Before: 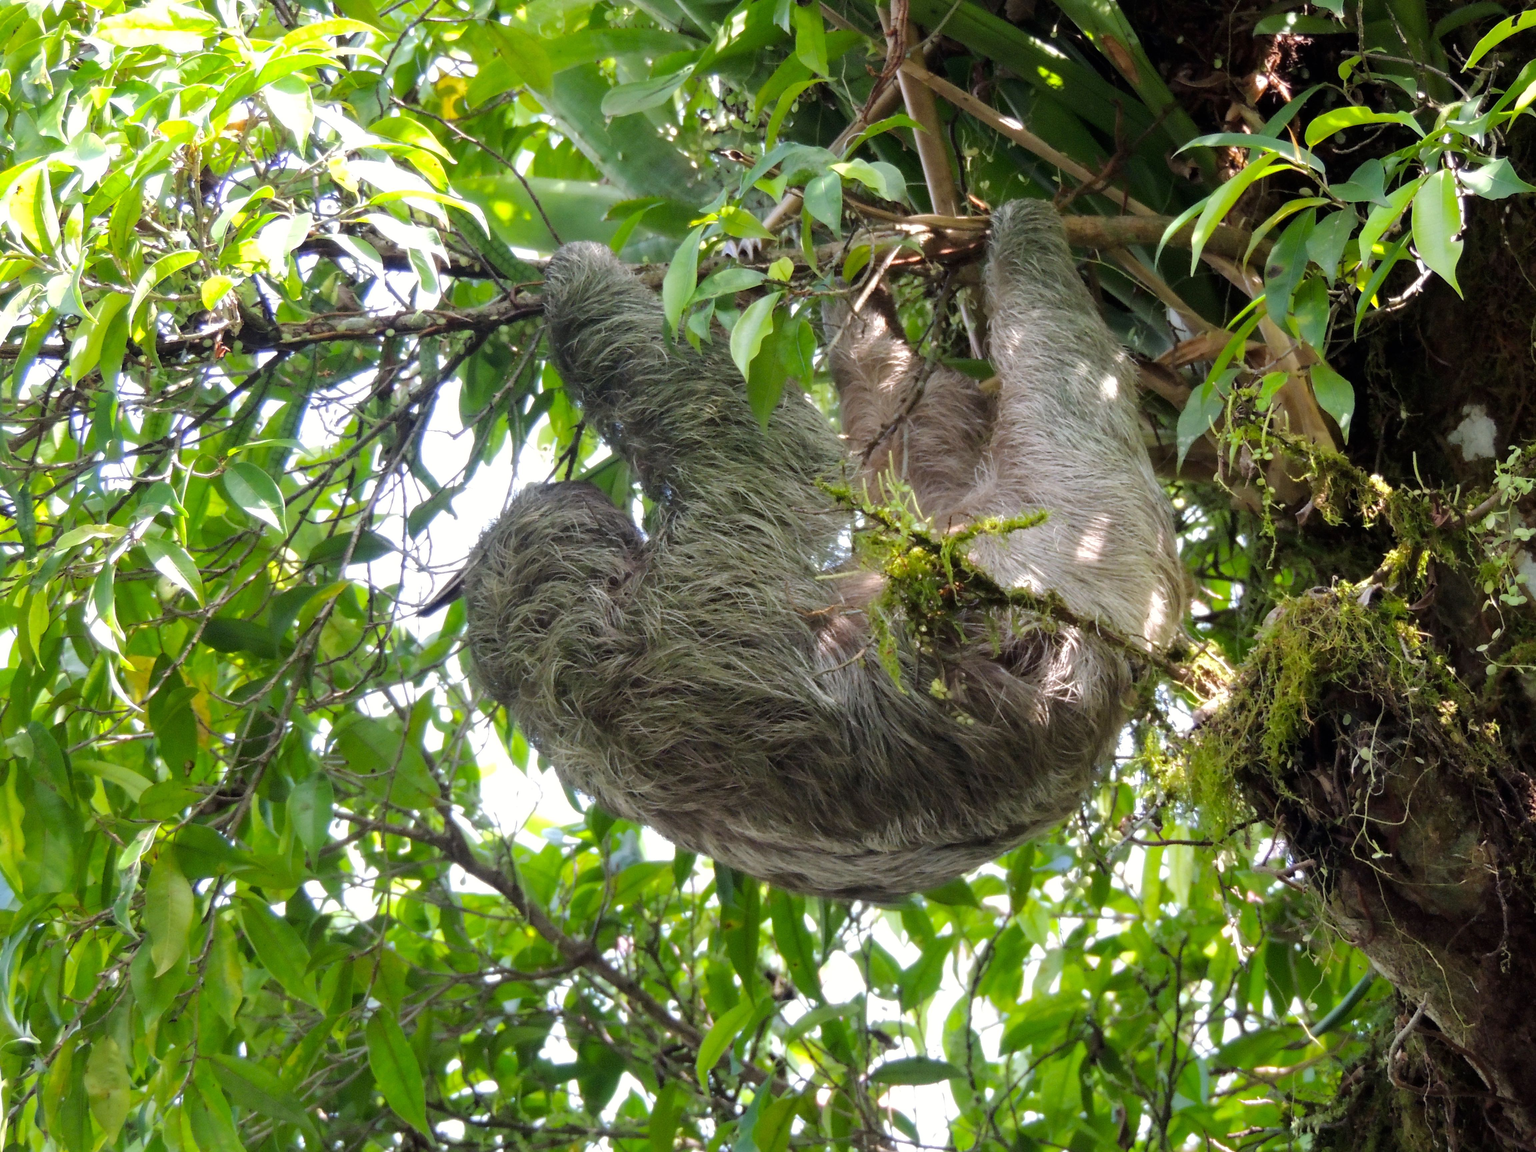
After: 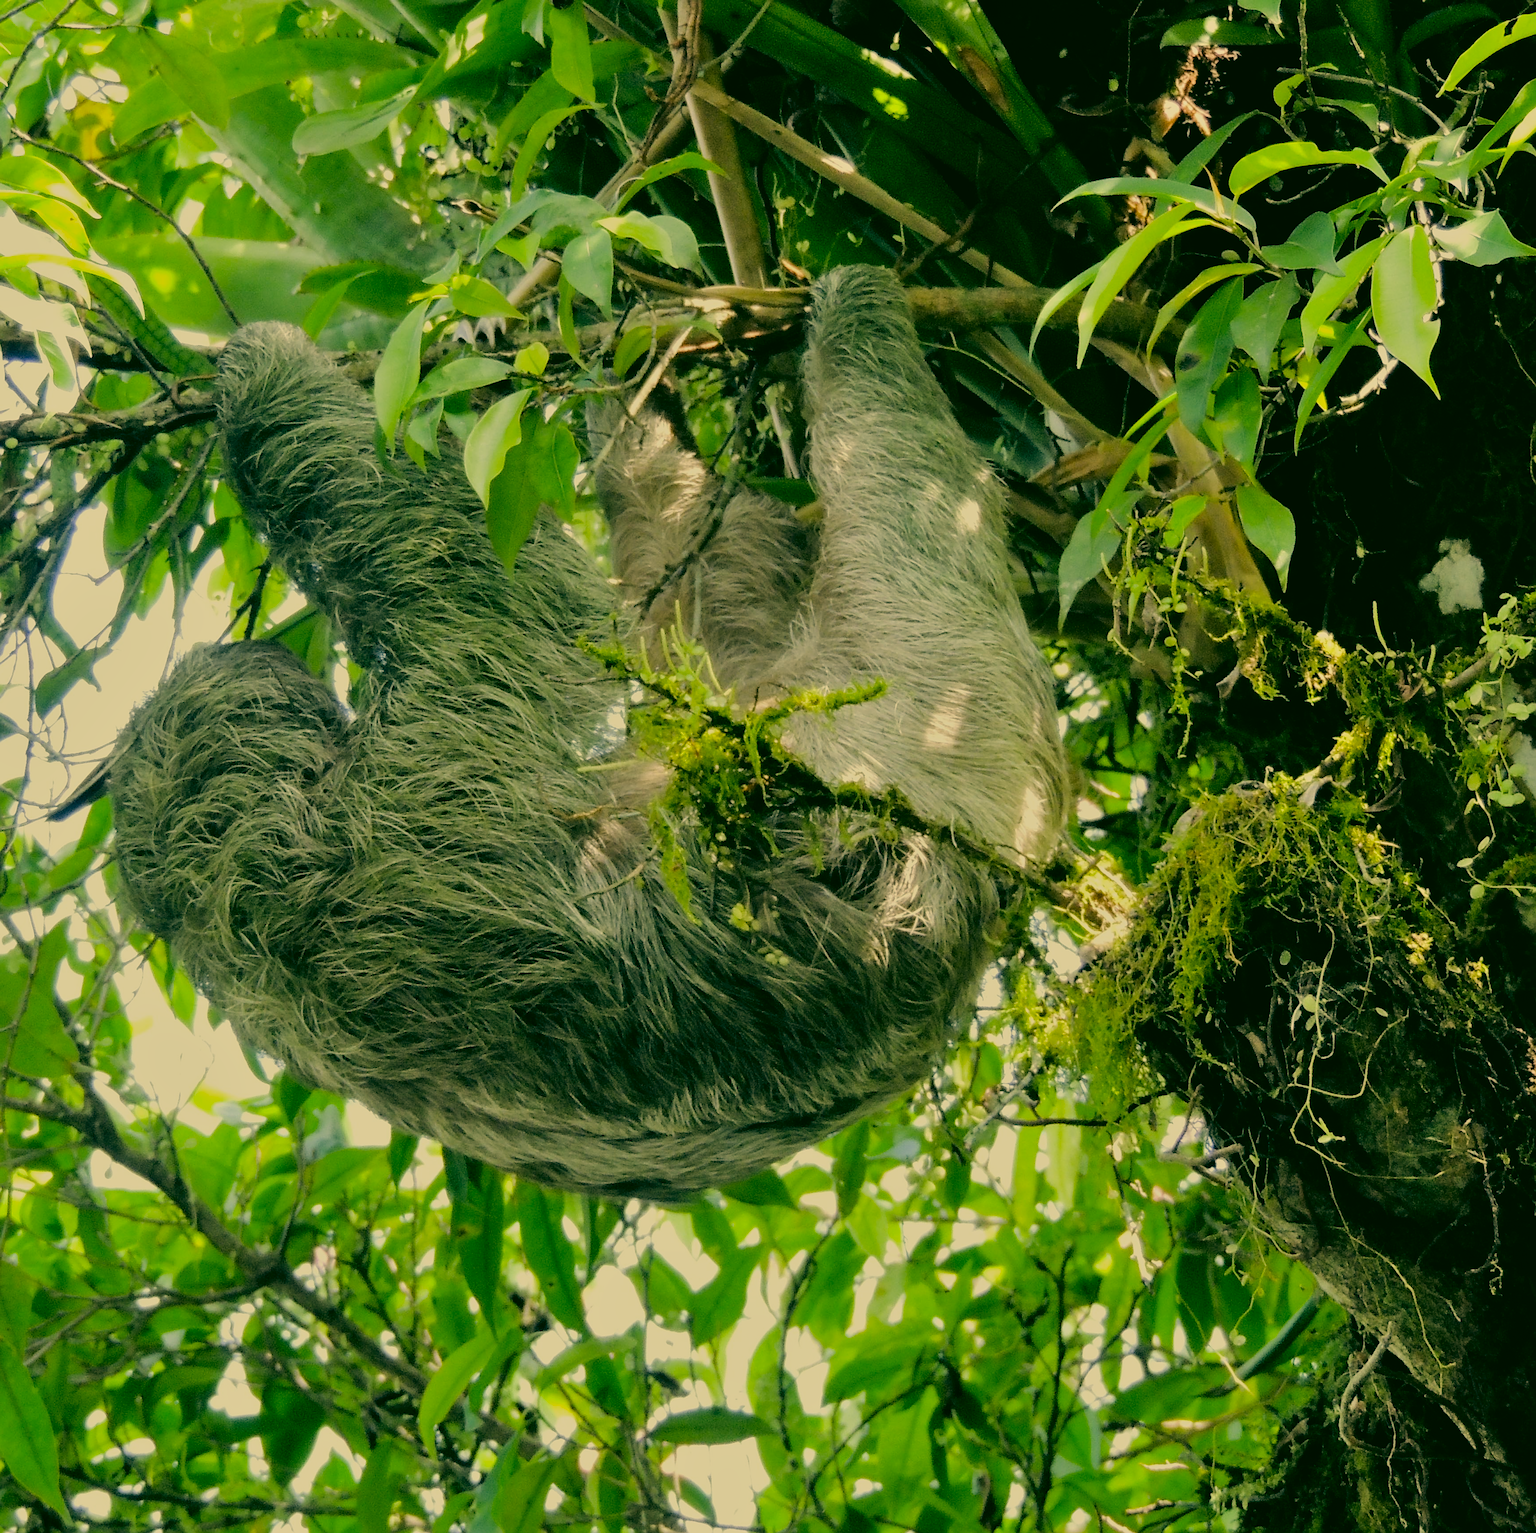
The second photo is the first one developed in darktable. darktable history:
filmic rgb: black relative exposure -6.94 EV, white relative exposure 5.65 EV, hardness 2.86
crop and rotate: left 24.865%
color correction: highlights a* 5.62, highlights b* 33.11, shadows a* -25.07, shadows b* 3.89
shadows and highlights: shadows 34.81, highlights -35.11, soften with gaussian
sharpen: on, module defaults
